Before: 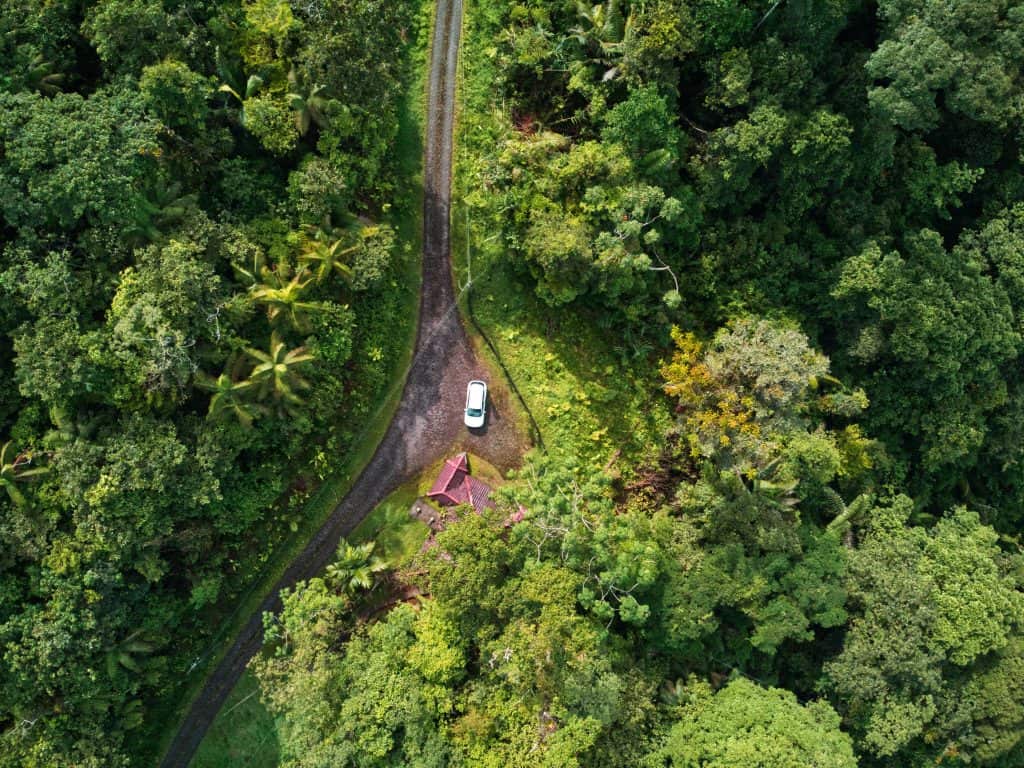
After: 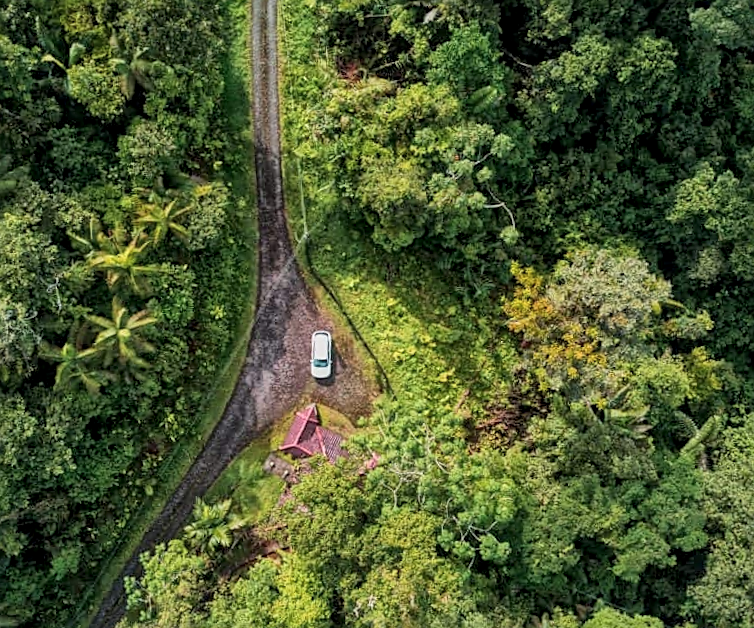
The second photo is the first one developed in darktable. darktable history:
crop and rotate: left 17.046%, top 10.659%, right 12.989%, bottom 14.553%
local contrast: on, module defaults
rotate and perspective: rotation -4.25°, automatic cropping off
sharpen: on, module defaults
color calibration: illuminant same as pipeline (D50), adaptation none (bypass)
global tonemap: drago (1, 100), detail 1
color balance: mode lift, gamma, gain (sRGB)
exposure: exposure -0.21 EV, compensate highlight preservation false
